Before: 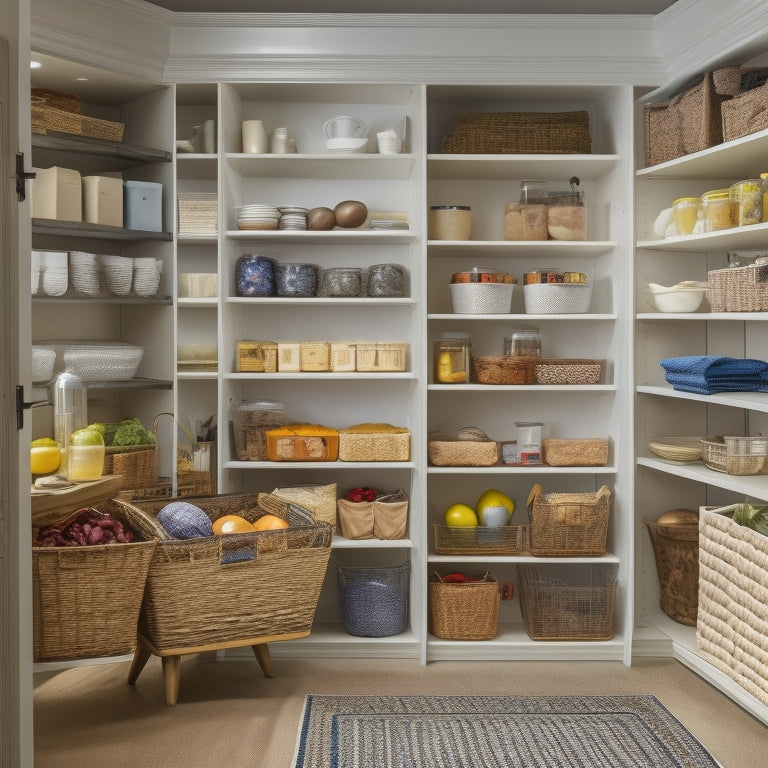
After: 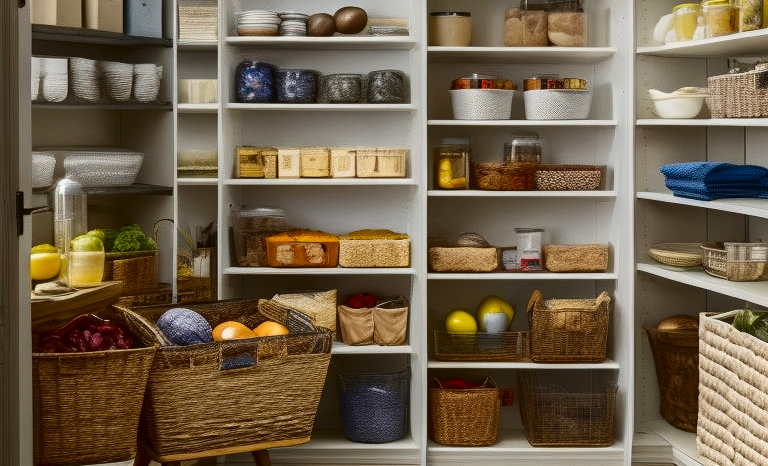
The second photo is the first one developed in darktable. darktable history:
contrast brightness saturation: contrast 0.22, brightness -0.19, saturation 0.24
crop and rotate: top 25.357%, bottom 13.942%
